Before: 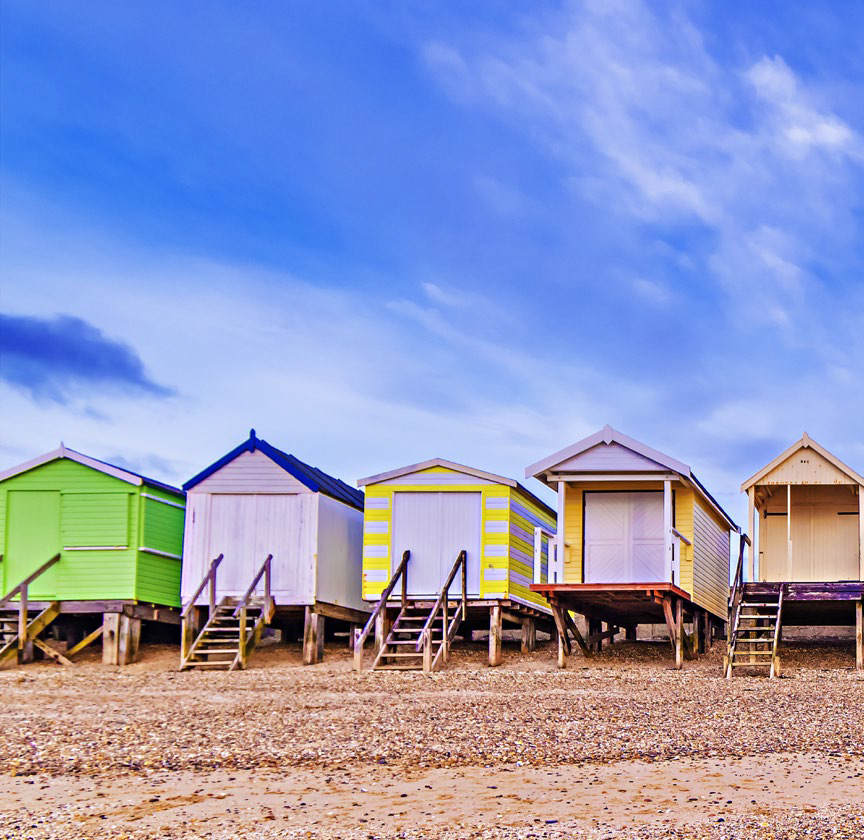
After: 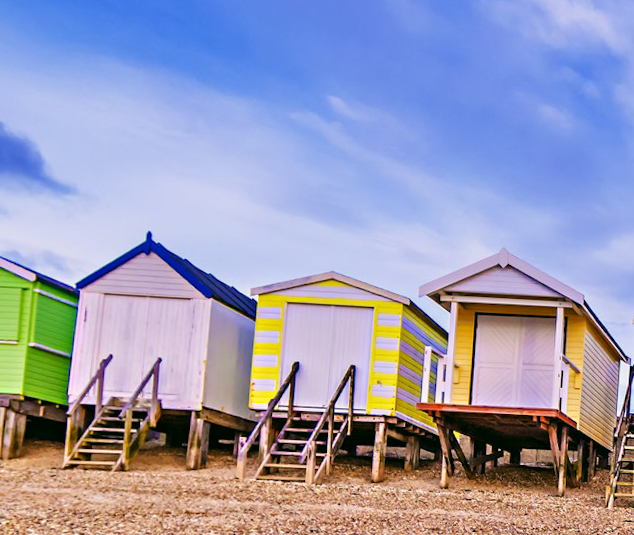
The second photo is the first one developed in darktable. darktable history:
color correction: highlights a* 4.02, highlights b* 4.98, shadows a* -7.55, shadows b* 4.98
crop and rotate: angle -3.37°, left 9.79%, top 20.73%, right 12.42%, bottom 11.82%
exposure: exposure 0 EV, compensate highlight preservation false
